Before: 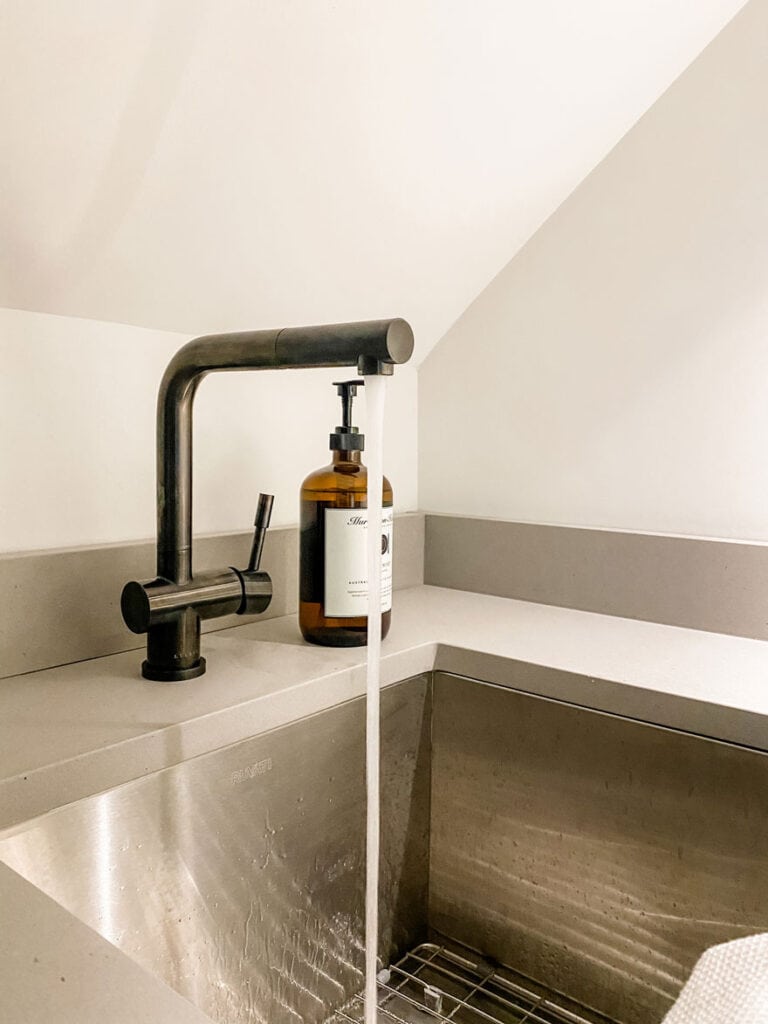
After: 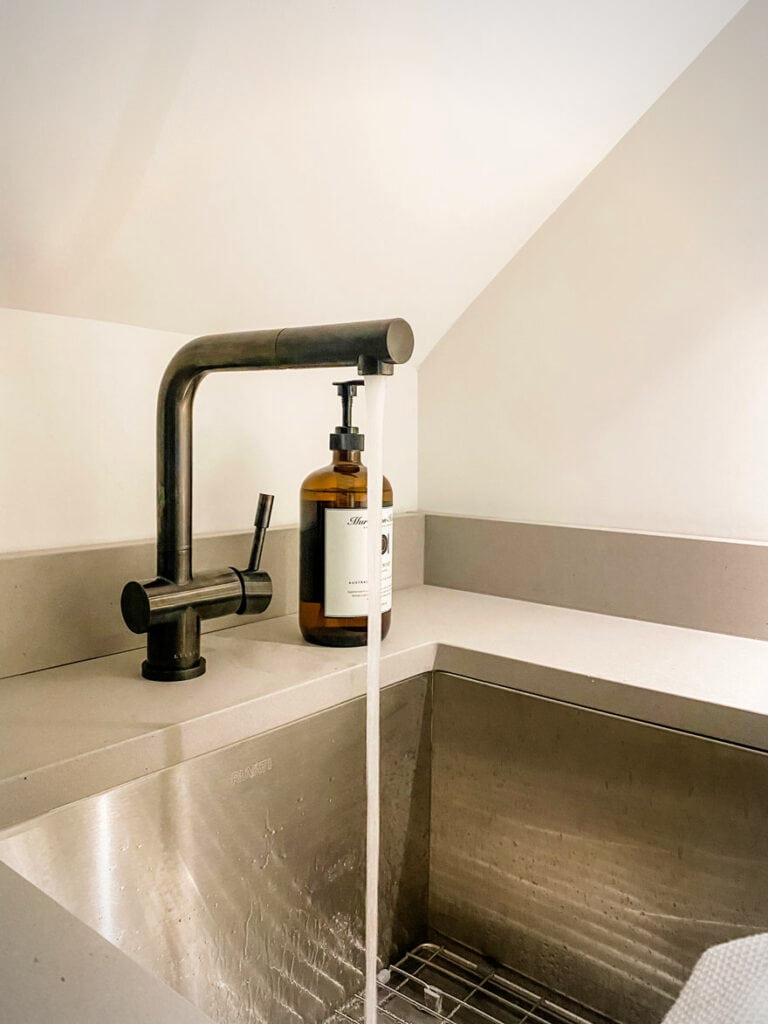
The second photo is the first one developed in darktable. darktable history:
vignetting: fall-off radius 45%, brightness -0.33
velvia: on, module defaults
